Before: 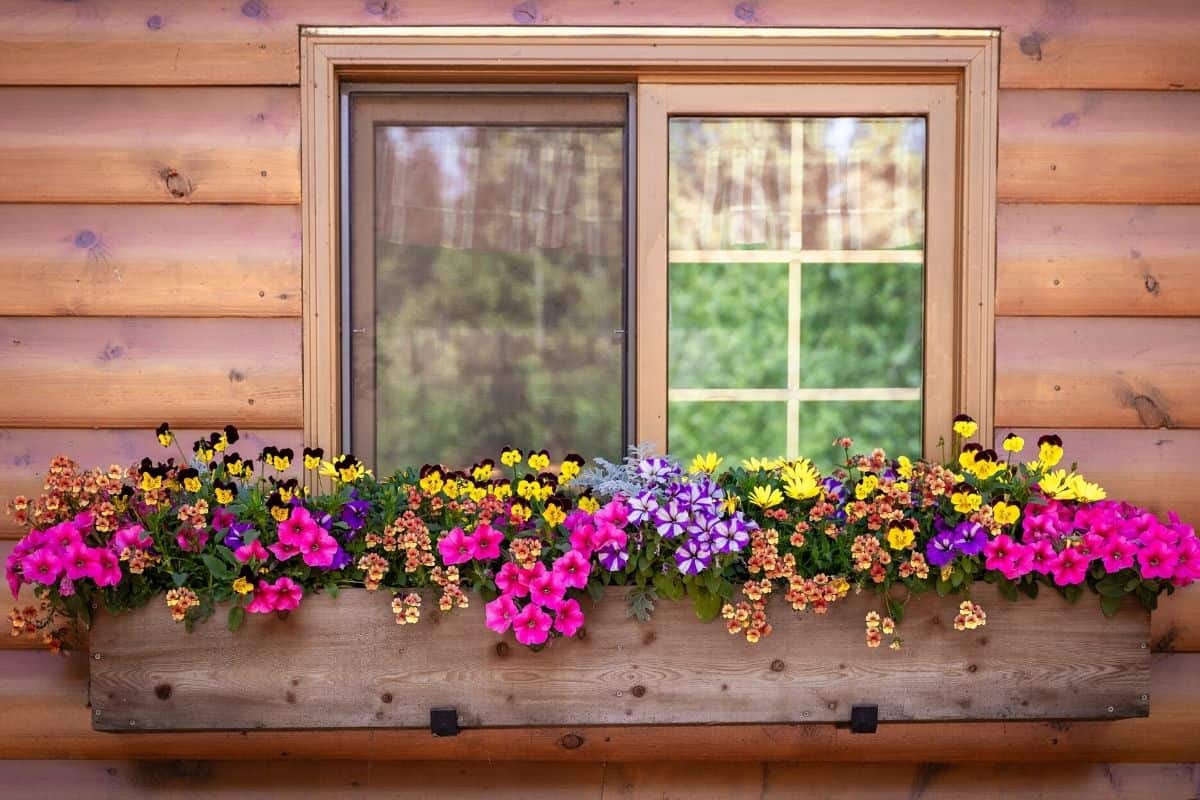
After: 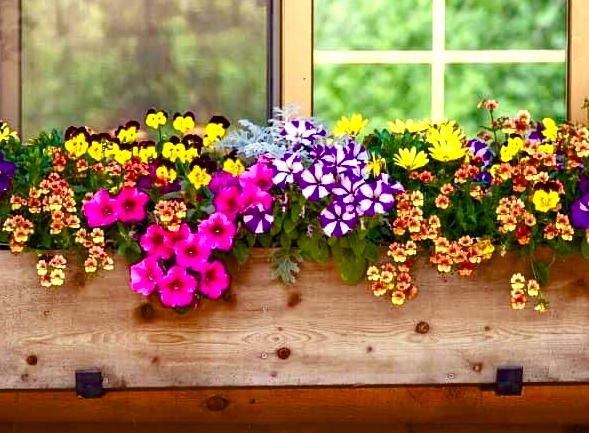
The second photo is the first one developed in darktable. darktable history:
exposure: black level correction 0, exposure 0.697 EV, compensate exposure bias true, compensate highlight preservation false
crop: left 29.631%, top 42.296%, right 21.277%, bottom 3.478%
color balance rgb: linear chroma grading › global chroma 12.861%, perceptual saturation grading › global saturation 45.636%, perceptual saturation grading › highlights -50.514%, perceptual saturation grading › shadows 30.338%, saturation formula JzAzBz (2021)
color correction: highlights a* -5.87, highlights b* 11.2
